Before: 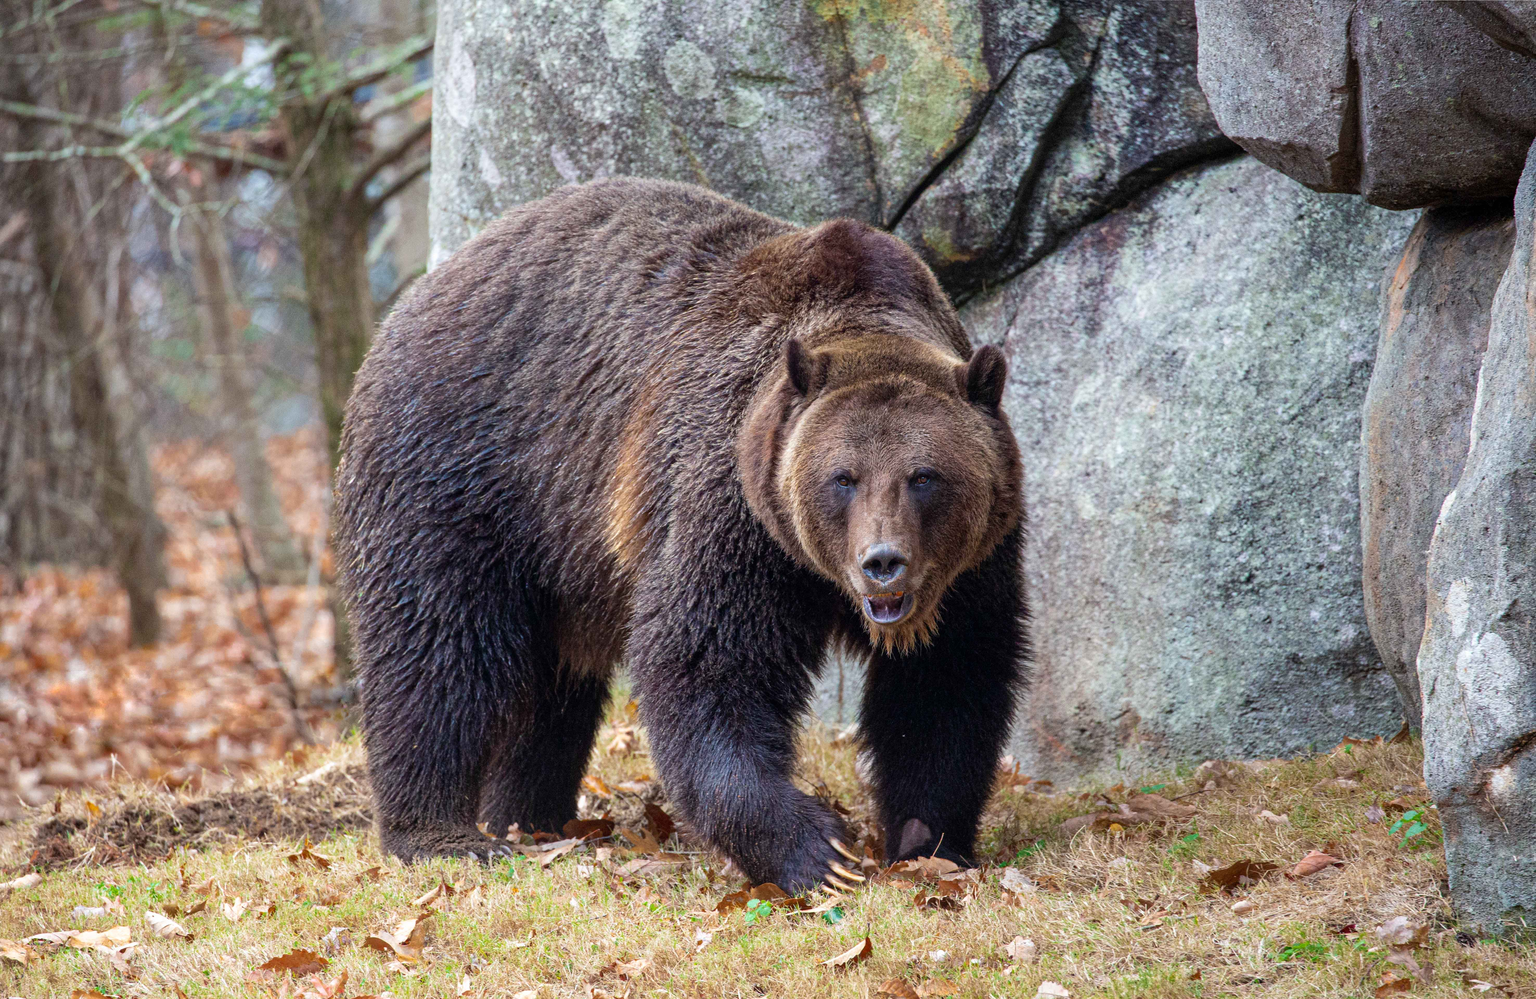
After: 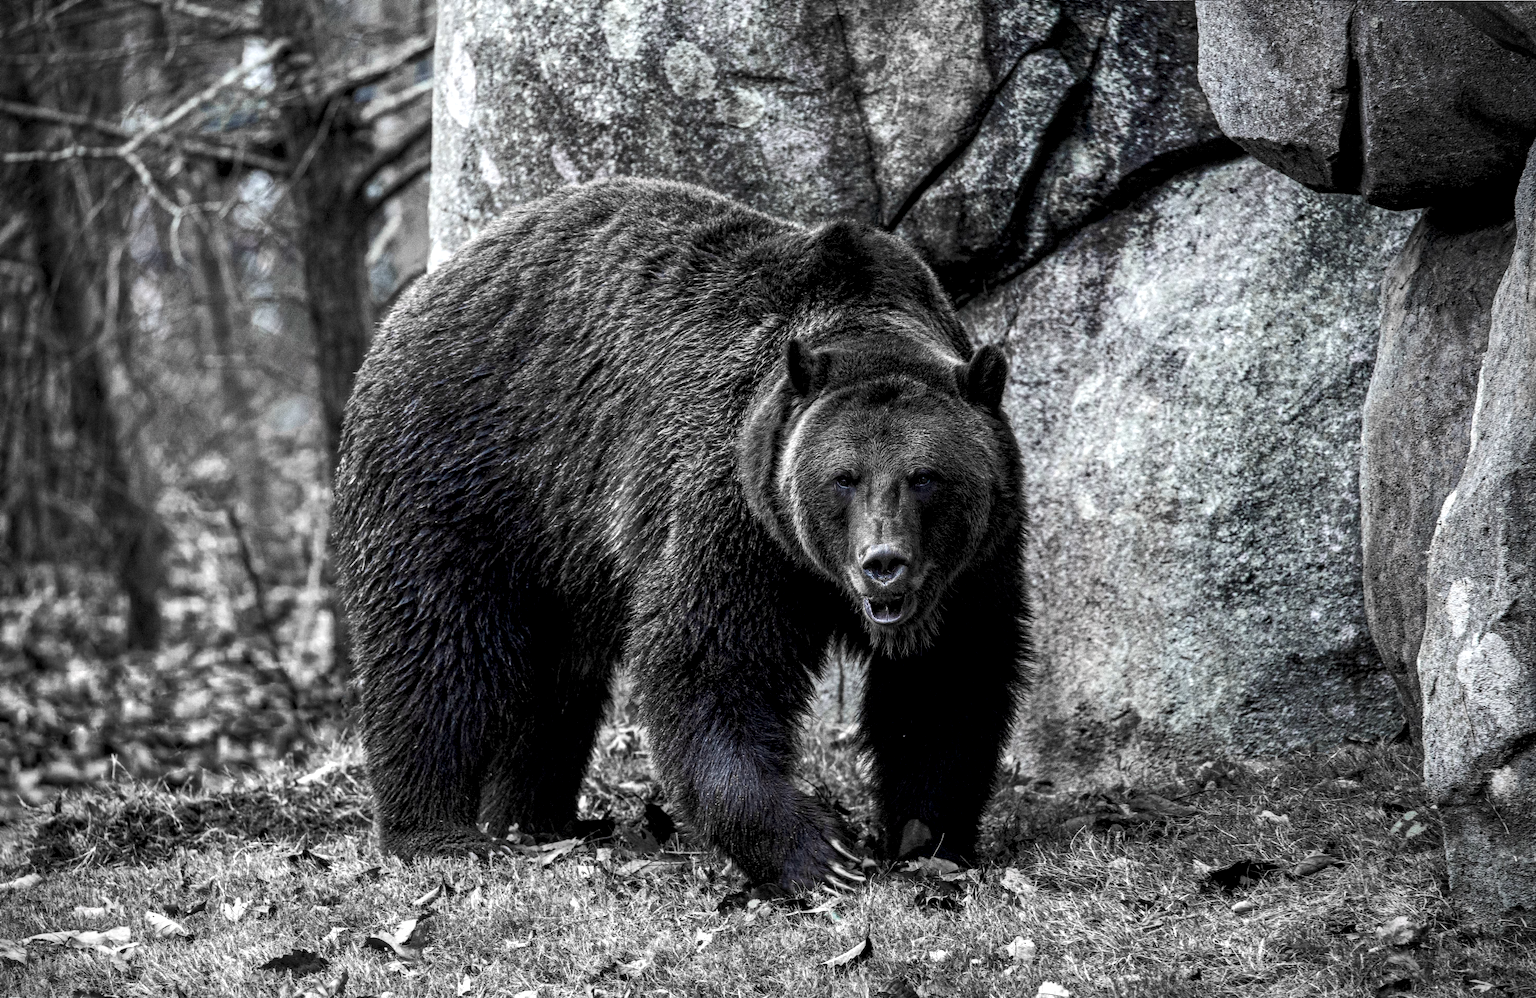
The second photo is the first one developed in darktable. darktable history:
local contrast: highlights 25%, detail 150%
color balance rgb: perceptual saturation grading › highlights -31.88%, perceptual saturation grading › mid-tones 5.8%, perceptual saturation grading › shadows 18.12%, perceptual brilliance grading › highlights 3.62%, perceptual brilliance grading › mid-tones -18.12%, perceptual brilliance grading › shadows -41.3%
color equalizer: saturation › red 0.231, saturation › orange 0.289, saturation › yellow 0.301, saturation › green 0.555, saturation › cyan 0.879, saturation › blue 0.867, saturation › lavender 0.763, saturation › magenta 0.254, brightness › red 0.578, brightness › orange 0.52, brightness › yellow 0.636, brightness › cyan 1.02, brightness › blue 1.02, brightness › magenta 0.694
color equalizer "1": saturation › red 0.231, saturation › orange 0.289, saturation › yellow 0.301, saturation › green 0.555, saturation › cyan 0.879, saturation › blue 0.867, saturation › lavender 0.763, saturation › magenta 0.254
vignetting: on, module defaults
